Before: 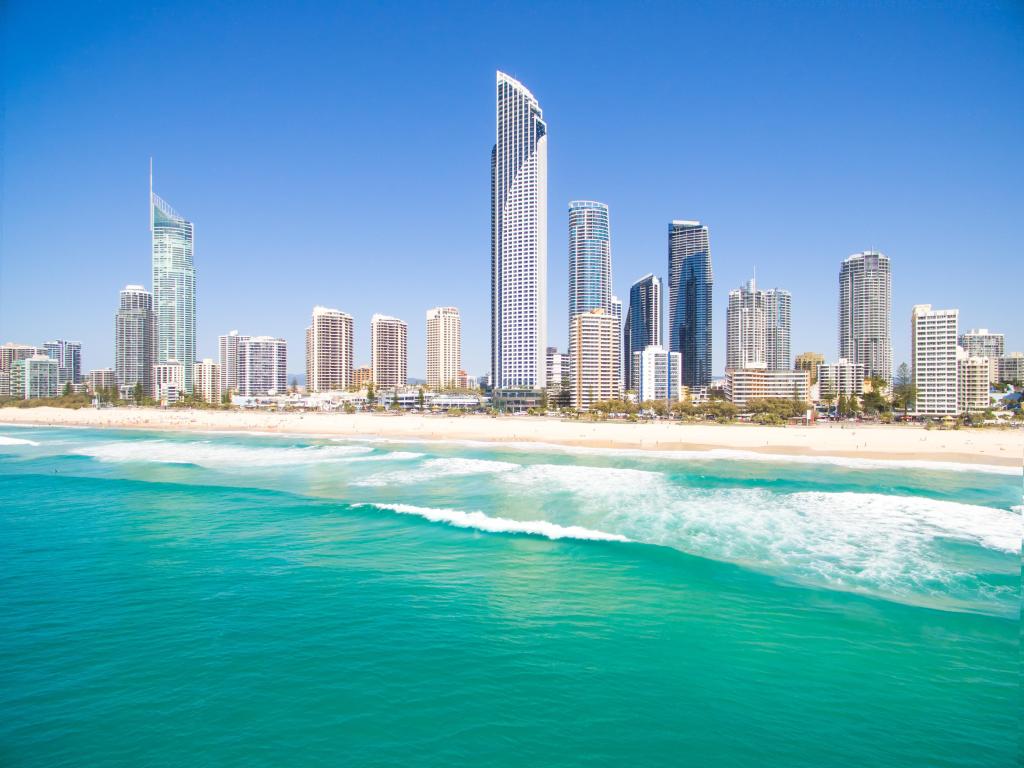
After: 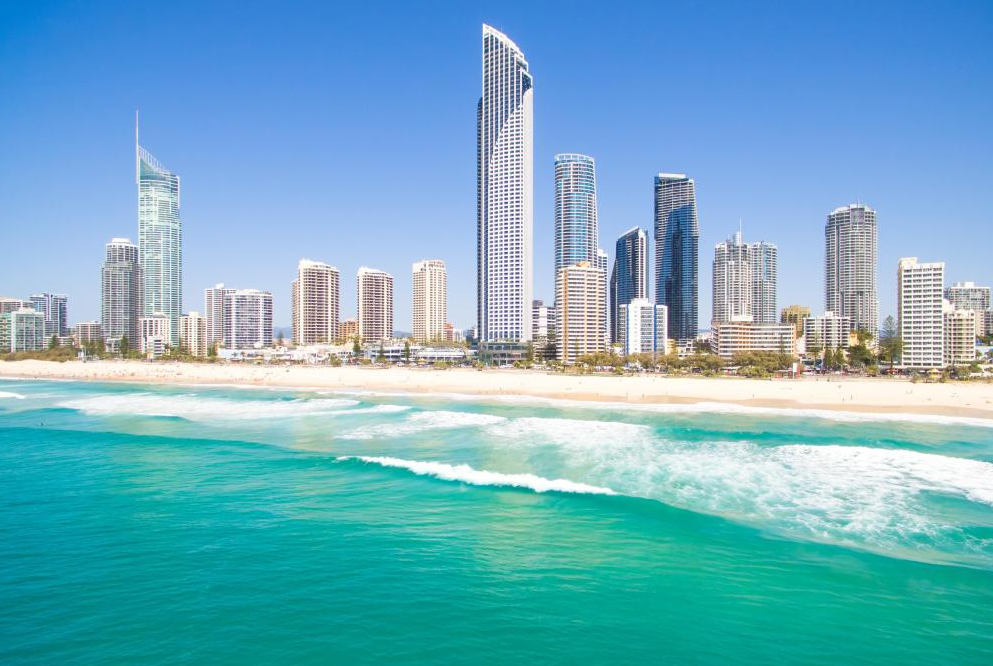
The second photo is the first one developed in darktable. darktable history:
crop: left 1.461%, top 6.146%, right 1.532%, bottom 7.05%
